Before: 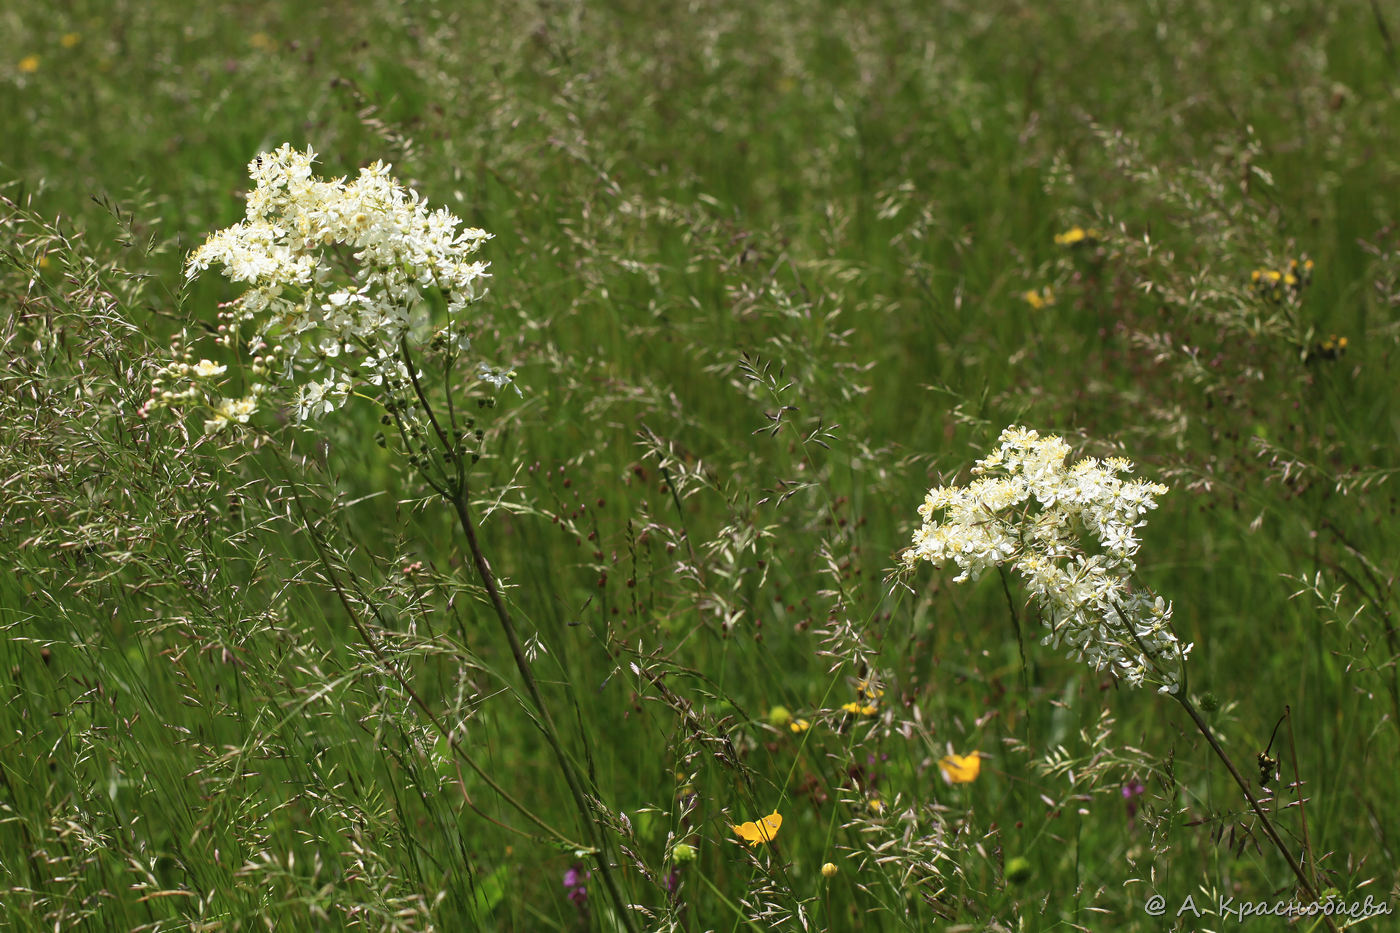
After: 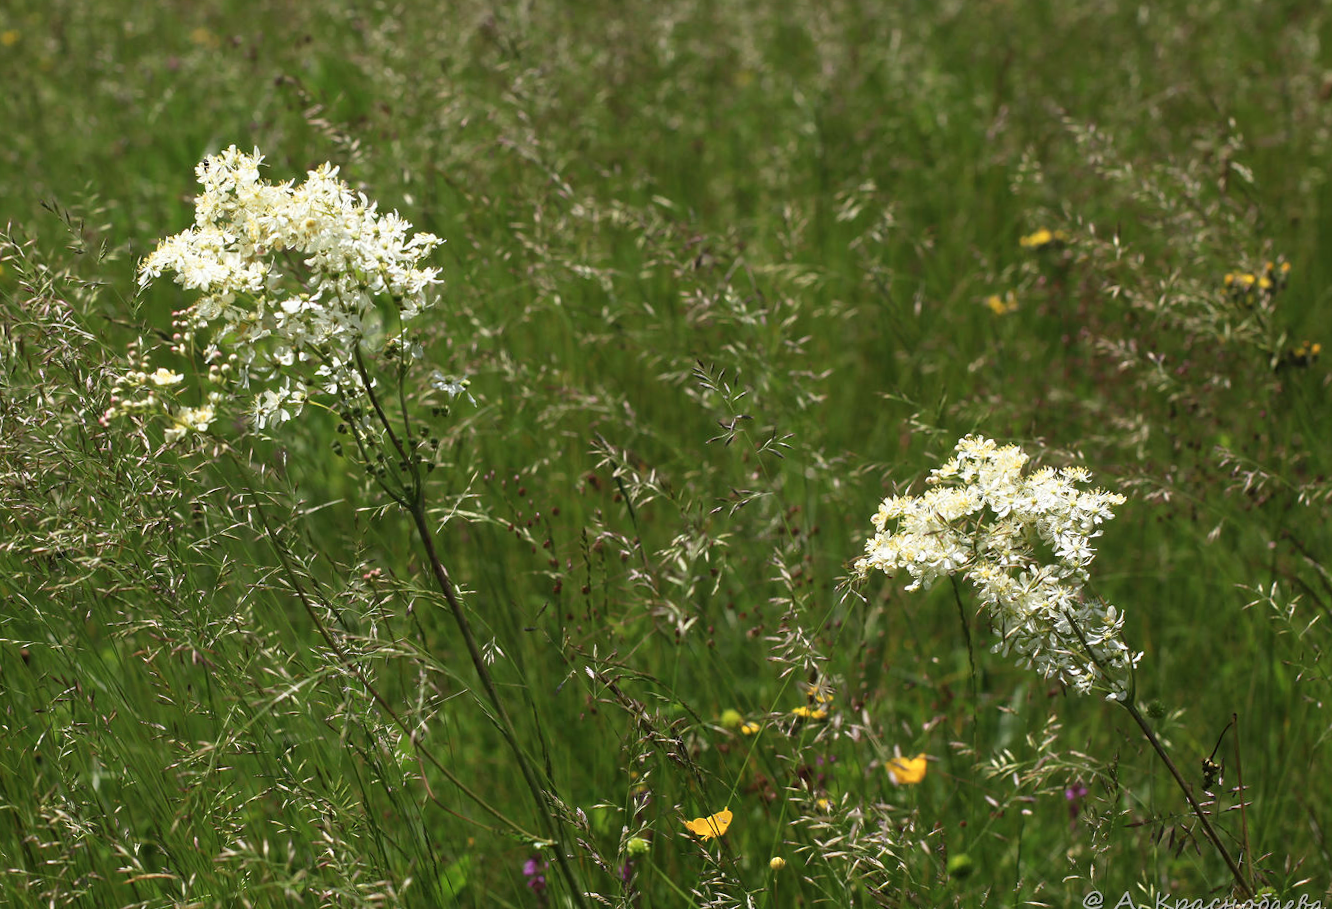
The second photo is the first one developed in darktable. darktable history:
rotate and perspective: rotation 0.074°, lens shift (vertical) 0.096, lens shift (horizontal) -0.041, crop left 0.043, crop right 0.952, crop top 0.024, crop bottom 0.979
shadows and highlights: shadows 0, highlights 40
